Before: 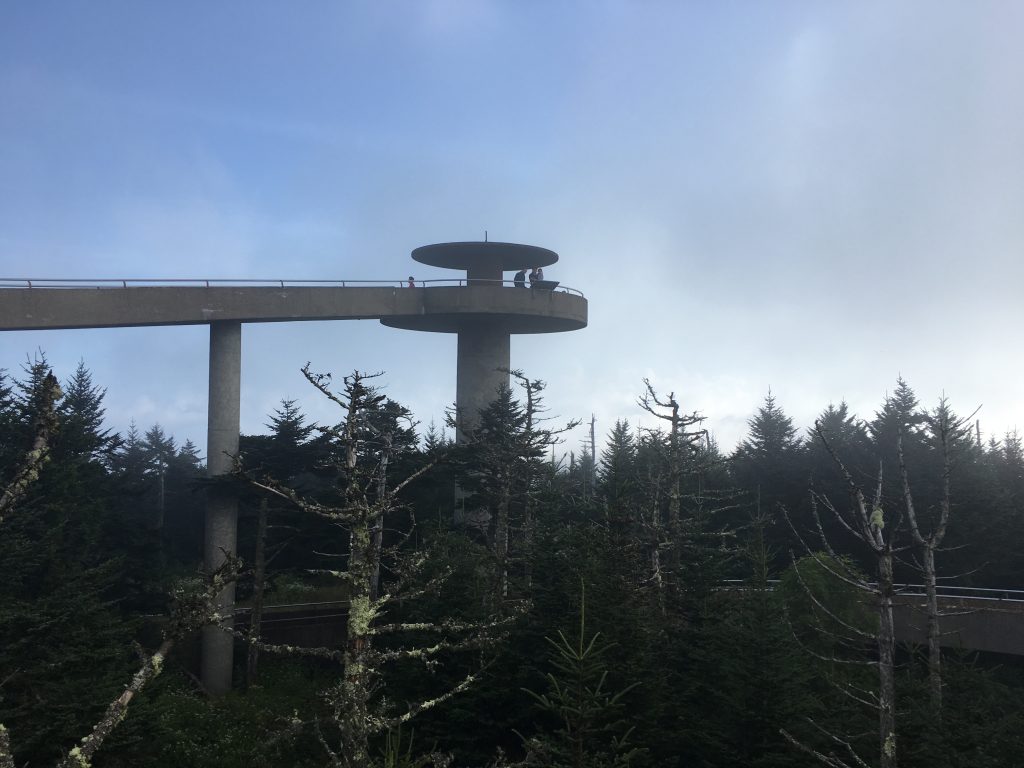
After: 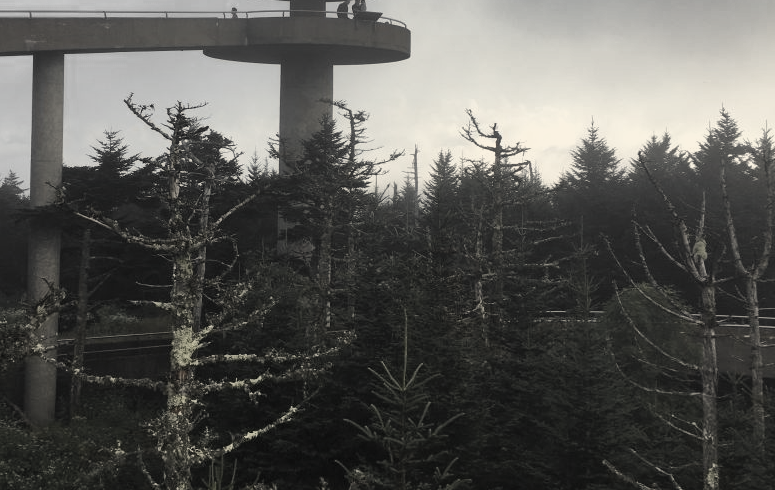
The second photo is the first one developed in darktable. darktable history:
color correction: highlights a* 2.72, highlights b* 22.8
crop and rotate: left 17.299%, top 35.115%, right 7.015%, bottom 1.024%
shadows and highlights: radius 108.52, shadows 44.07, highlights -67.8, low approximation 0.01, soften with gaussian
exposure: black level correction -0.001, exposure 0.08 EV, compensate highlight preservation false
color zones: curves: ch0 [(0, 0.613) (0.01, 0.613) (0.245, 0.448) (0.498, 0.529) (0.642, 0.665) (0.879, 0.777) (0.99, 0.613)]; ch1 [(0, 0.035) (0.121, 0.189) (0.259, 0.197) (0.415, 0.061) (0.589, 0.022) (0.732, 0.022) (0.857, 0.026) (0.991, 0.053)]
